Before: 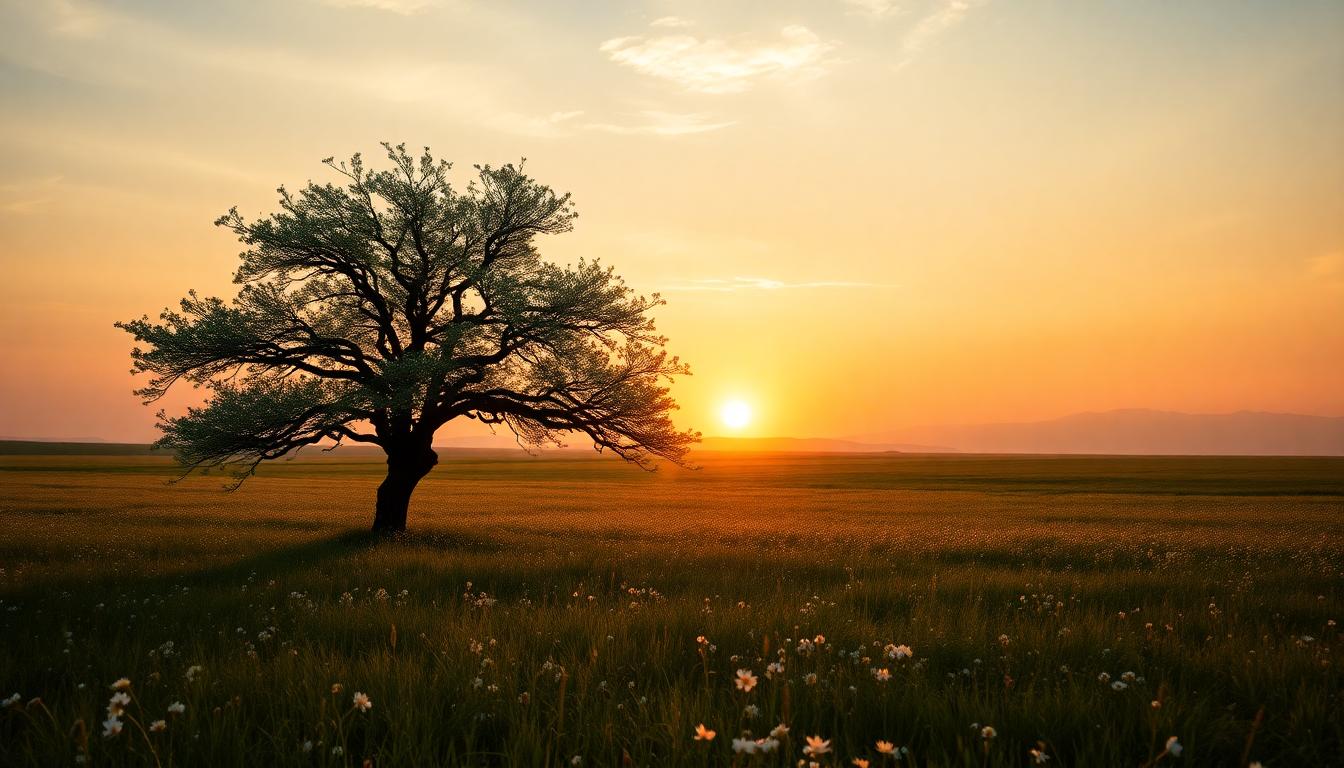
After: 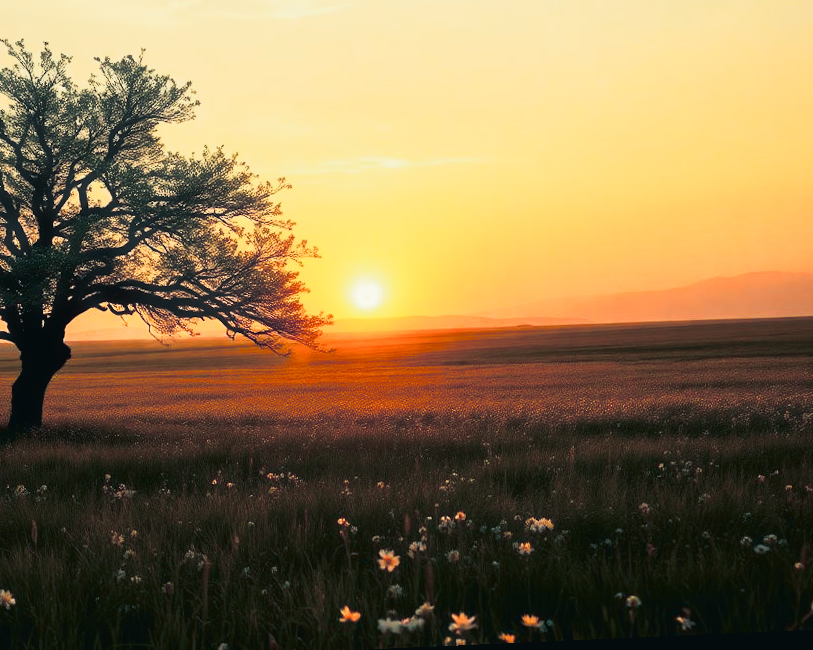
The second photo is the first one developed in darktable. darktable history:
crop and rotate: left 28.256%, top 17.734%, right 12.656%, bottom 3.573%
tone curve: curves: ch0 [(0, 0.03) (0.037, 0.045) (0.123, 0.123) (0.19, 0.186) (0.277, 0.279) (0.474, 0.517) (0.584, 0.664) (0.678, 0.777) (0.875, 0.92) (1, 0.965)]; ch1 [(0, 0) (0.243, 0.245) (0.402, 0.41) (0.493, 0.487) (0.508, 0.503) (0.531, 0.532) (0.551, 0.556) (0.637, 0.671) (0.694, 0.732) (1, 1)]; ch2 [(0, 0) (0.249, 0.216) (0.356, 0.329) (0.424, 0.442) (0.476, 0.477) (0.498, 0.503) (0.517, 0.524) (0.532, 0.547) (0.562, 0.576) (0.614, 0.644) (0.706, 0.748) (0.808, 0.809) (0.991, 0.968)], color space Lab, independent channels, preserve colors none
split-toning: shadows › hue 216°, shadows › saturation 1, highlights › hue 57.6°, balance -33.4
haze removal: strength -0.05
rotate and perspective: rotation -2.56°, automatic cropping off
